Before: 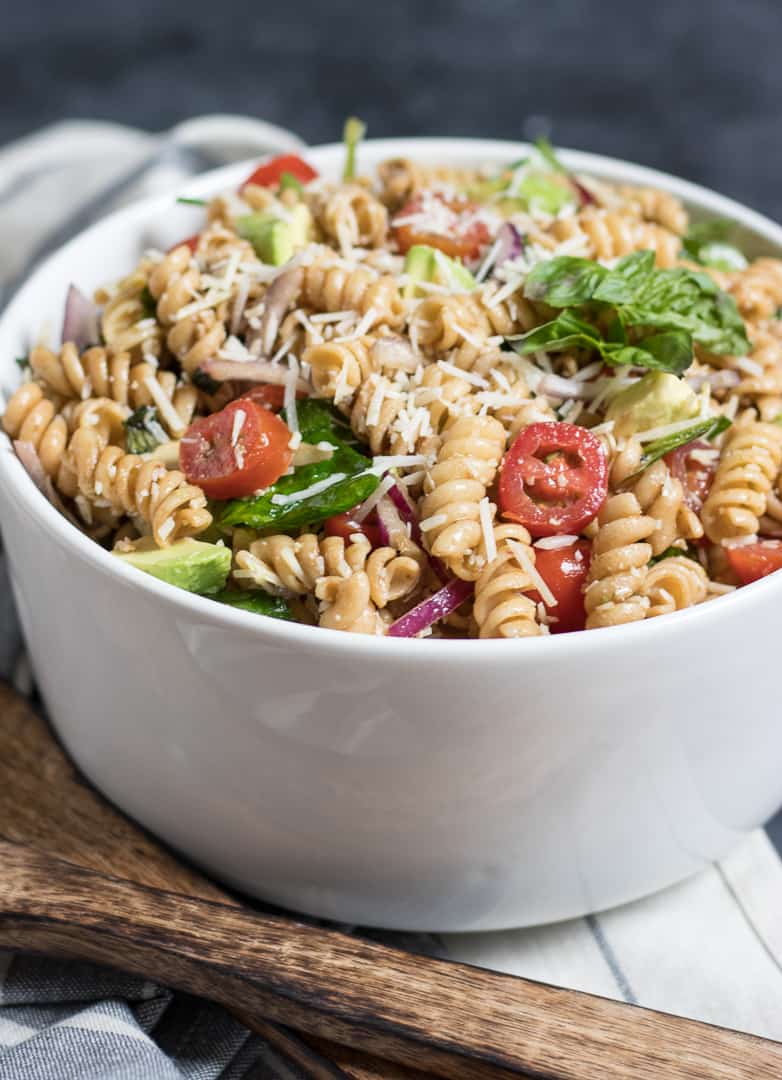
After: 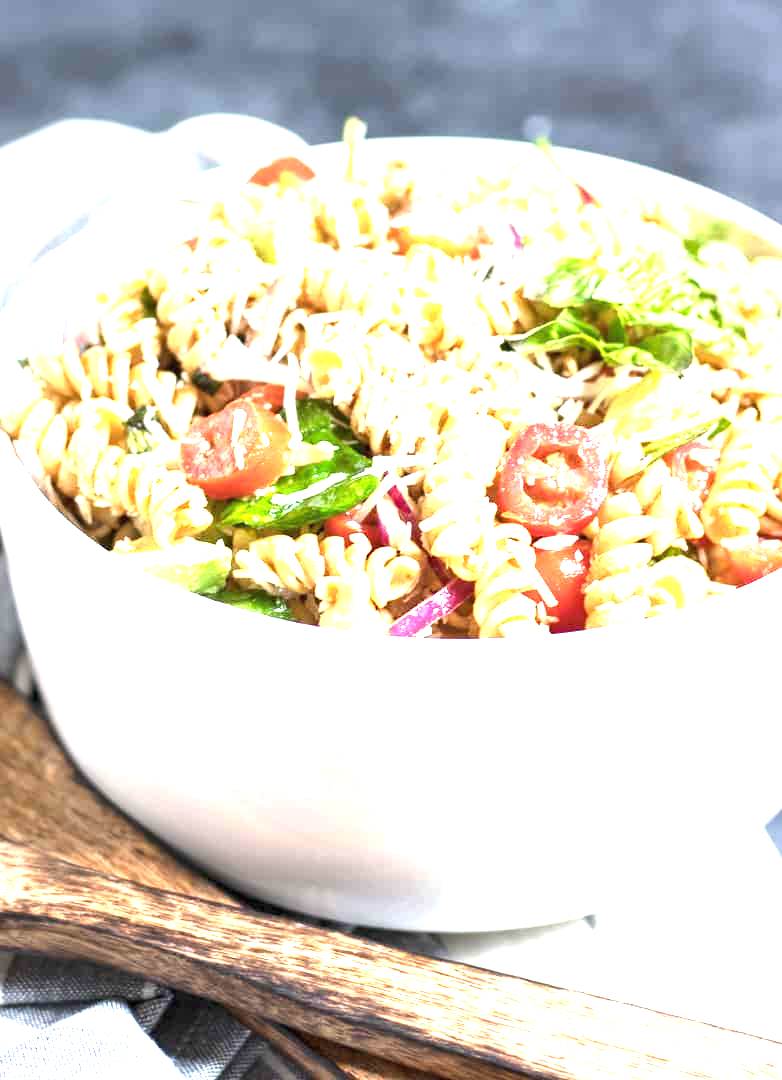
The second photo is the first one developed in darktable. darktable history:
exposure: black level correction 0, exposure 2.398 EV, compensate highlight preservation false
